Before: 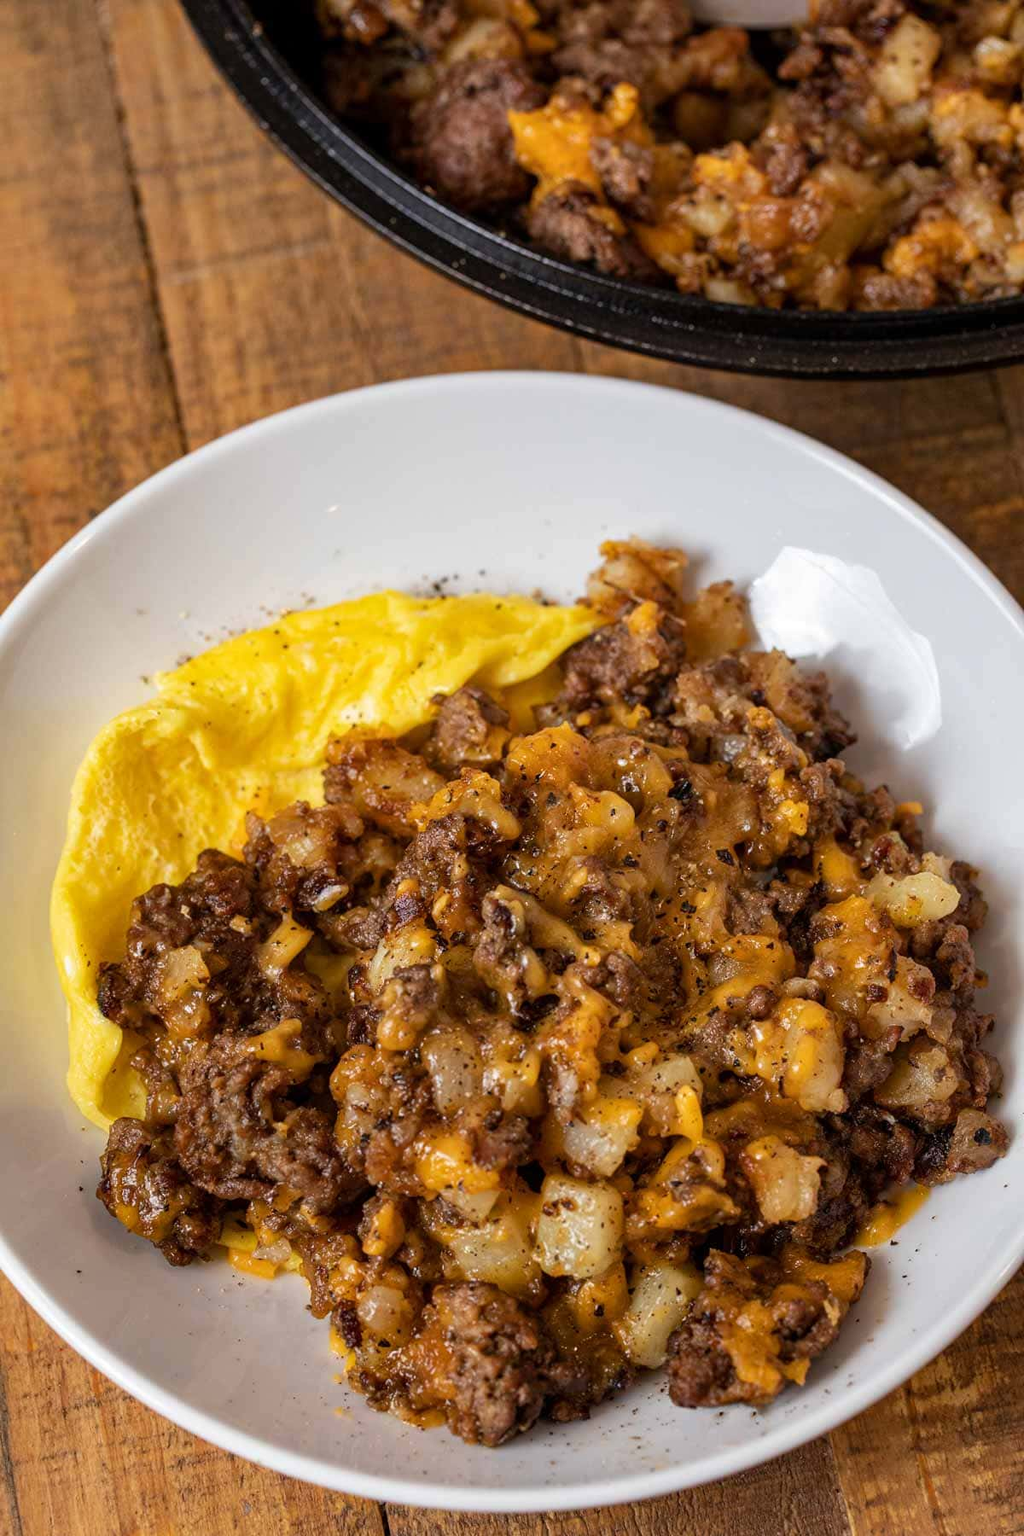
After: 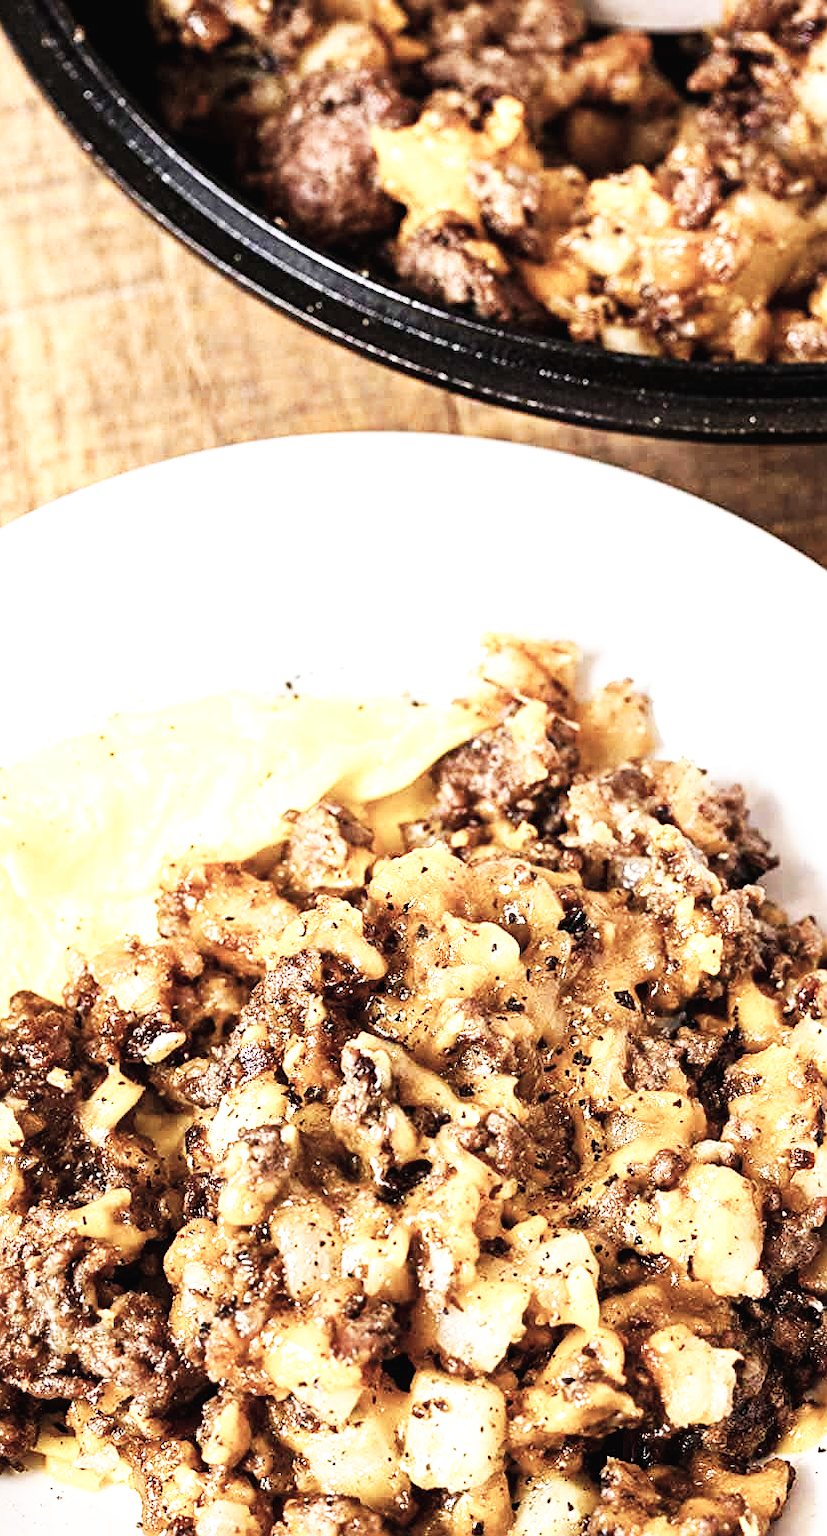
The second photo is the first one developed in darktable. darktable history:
crop: left 18.523%, right 12.203%, bottom 14.259%
contrast brightness saturation: saturation -0.16
color balance rgb: global offset › luminance 0.5%, linear chroma grading › global chroma 9.714%, perceptual saturation grading › global saturation -32.715%, perceptual brilliance grading › global brilliance -4.492%, perceptual brilliance grading › highlights 24.178%, perceptual brilliance grading › mid-tones 7.364%, perceptual brilliance grading › shadows -4.62%, global vibrance 9.714%
base curve: curves: ch0 [(0, 0) (0.007, 0.004) (0.027, 0.03) (0.046, 0.07) (0.207, 0.54) (0.442, 0.872) (0.673, 0.972) (1, 1)], preserve colors none
sharpen: on, module defaults
exposure: black level correction 0.001, exposure 0.498 EV, compensate highlight preservation false
